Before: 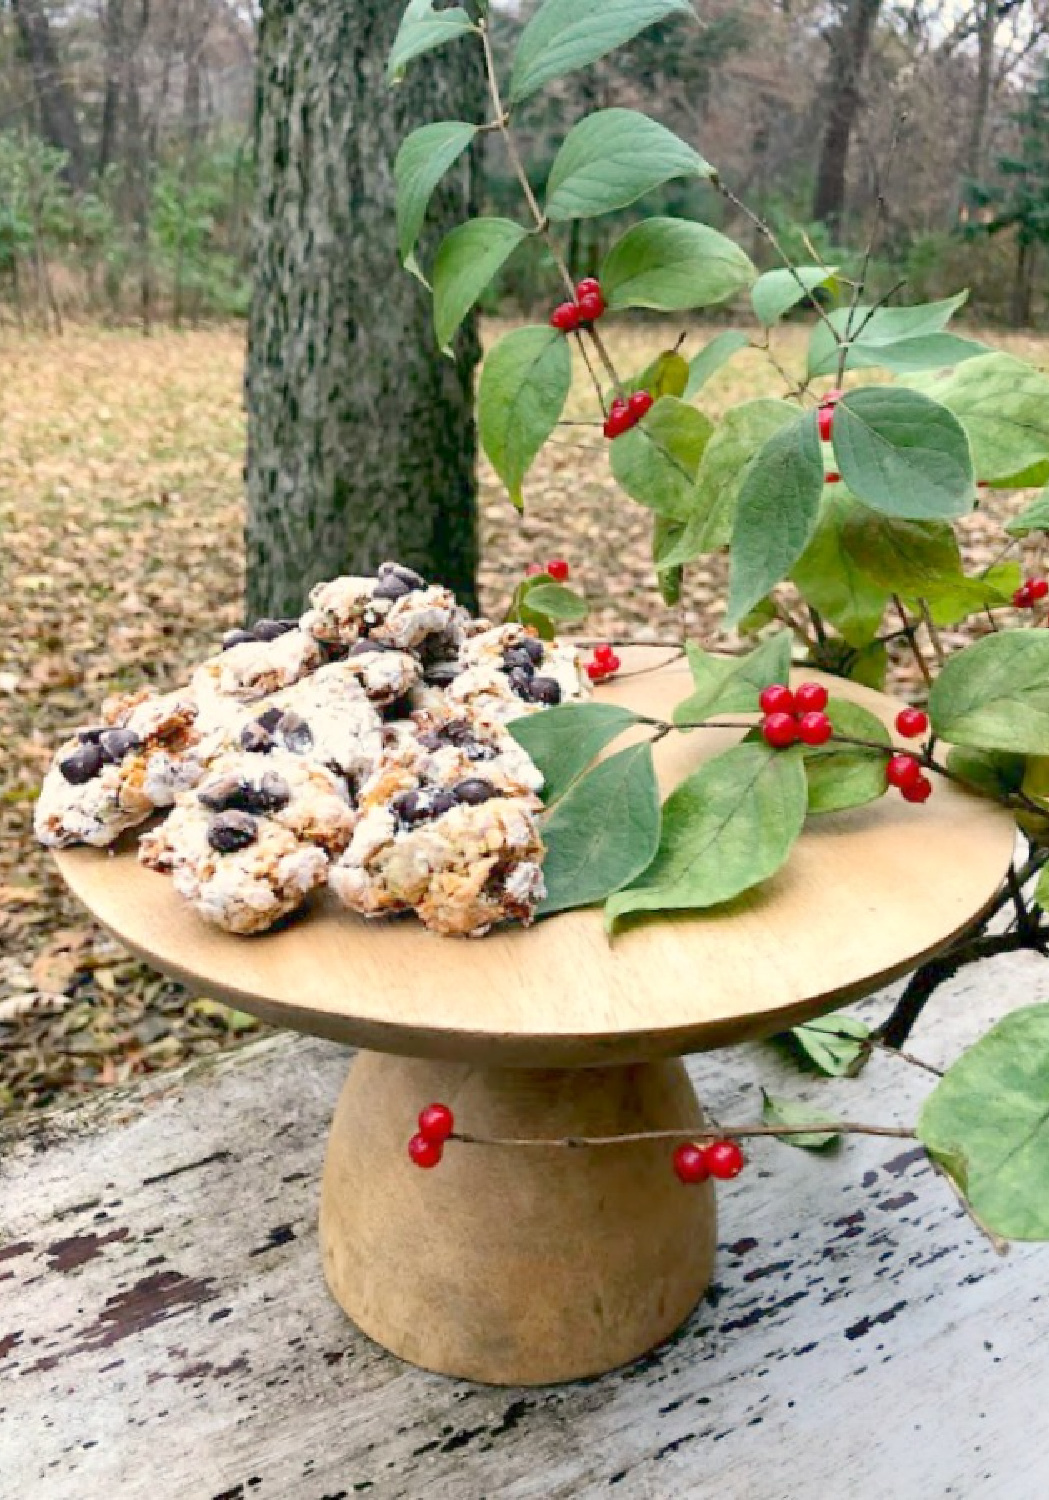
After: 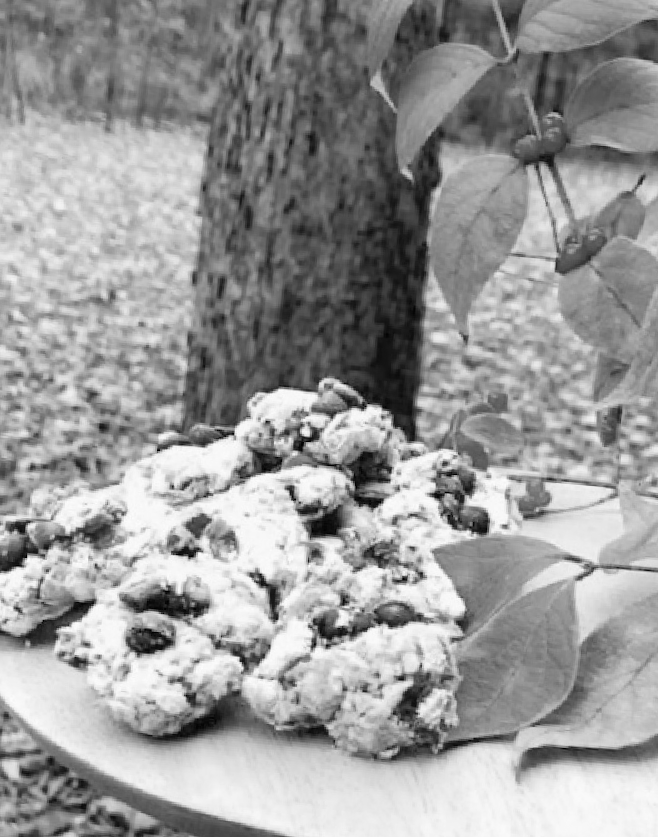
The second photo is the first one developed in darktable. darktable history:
monochrome: a 32, b 64, size 2.3
crop and rotate: angle -4.99°, left 2.122%, top 6.945%, right 27.566%, bottom 30.519%
white balance: red 1.029, blue 0.92
